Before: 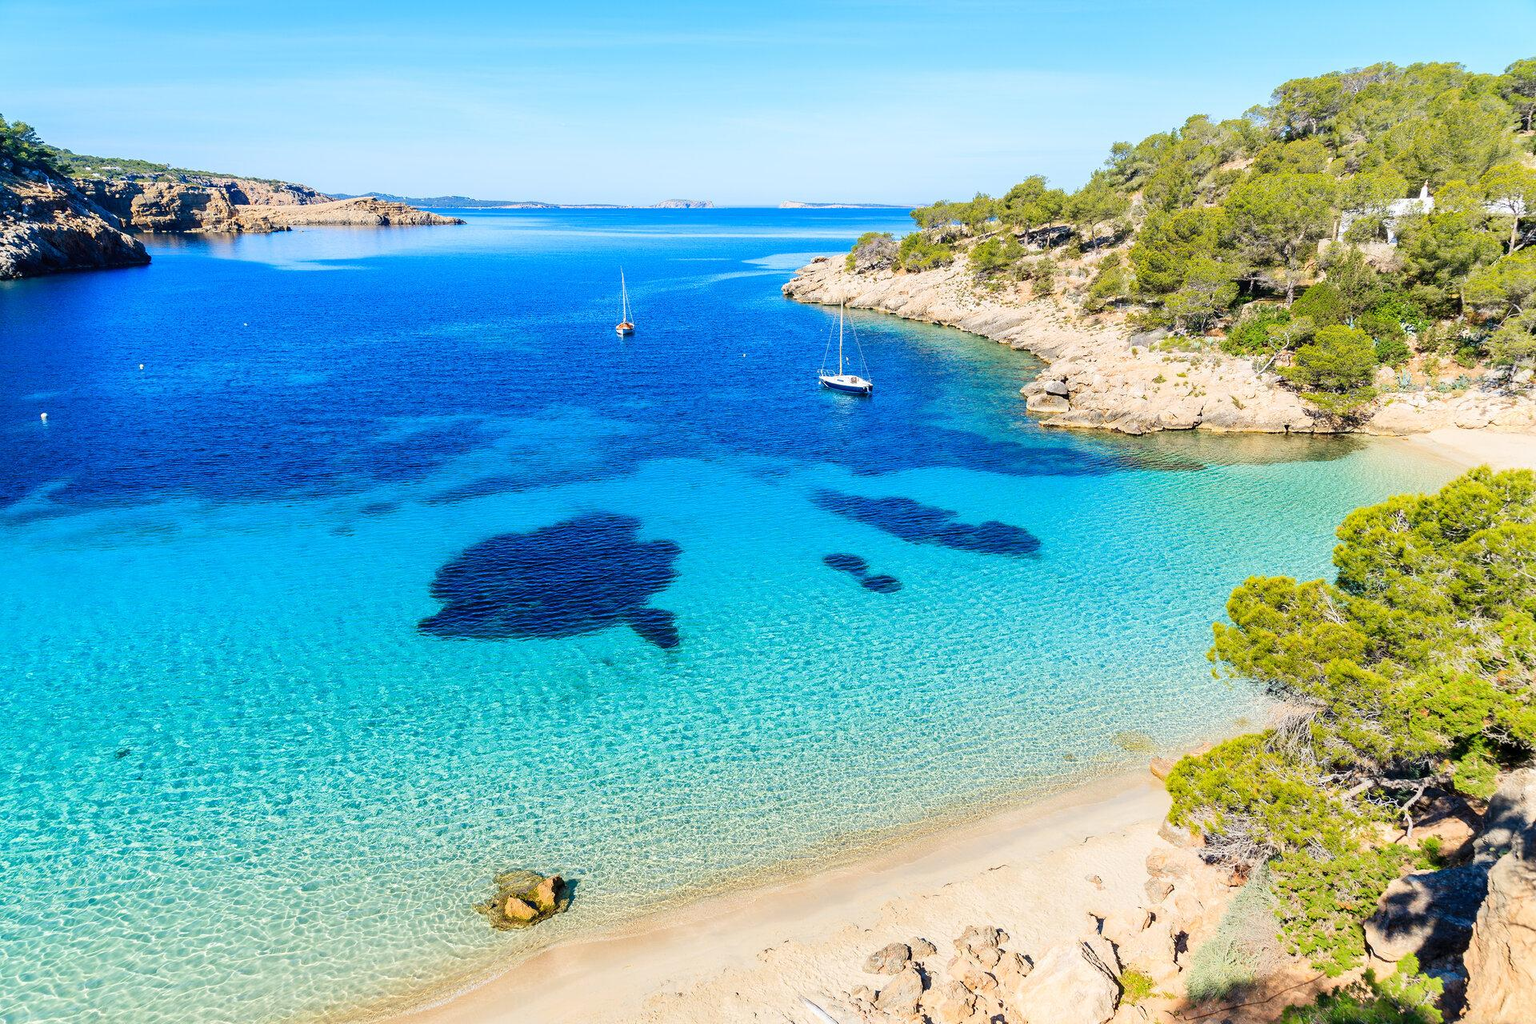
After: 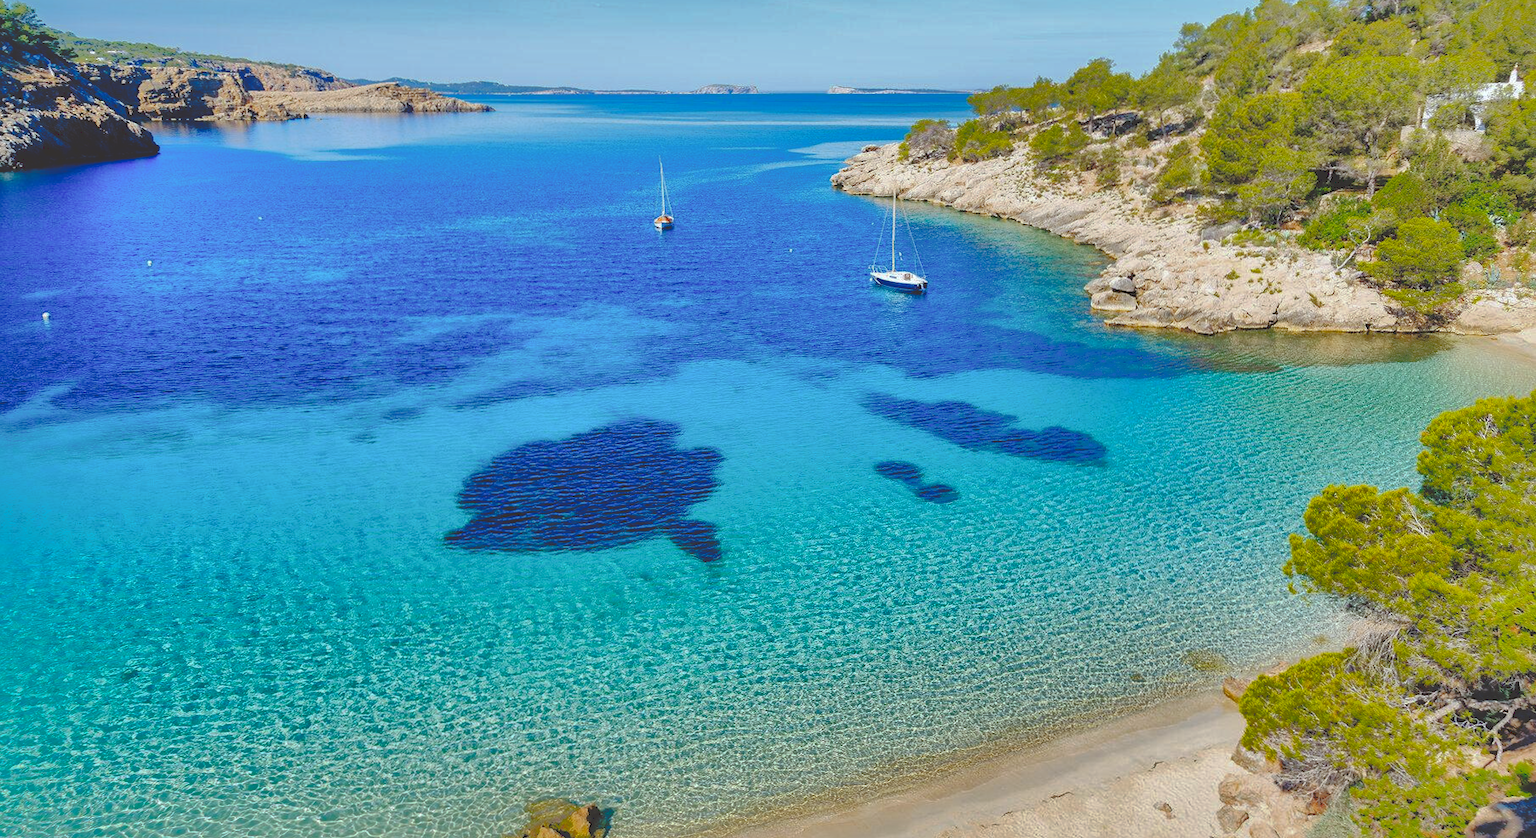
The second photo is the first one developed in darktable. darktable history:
shadows and highlights: shadows 37.98, highlights -76.21
crop and rotate: angle 0.067°, top 11.675%, right 5.8%, bottom 11.176%
tone curve: curves: ch0 [(0, 0) (0.003, 0.177) (0.011, 0.177) (0.025, 0.176) (0.044, 0.178) (0.069, 0.186) (0.1, 0.194) (0.136, 0.203) (0.177, 0.223) (0.224, 0.255) (0.277, 0.305) (0.335, 0.383) (0.399, 0.467) (0.468, 0.546) (0.543, 0.616) (0.623, 0.694) (0.709, 0.764) (0.801, 0.834) (0.898, 0.901) (1, 1)], preserve colors none
color correction: highlights a* -2.99, highlights b* -2.61, shadows a* 2.29, shadows b* 2.68
